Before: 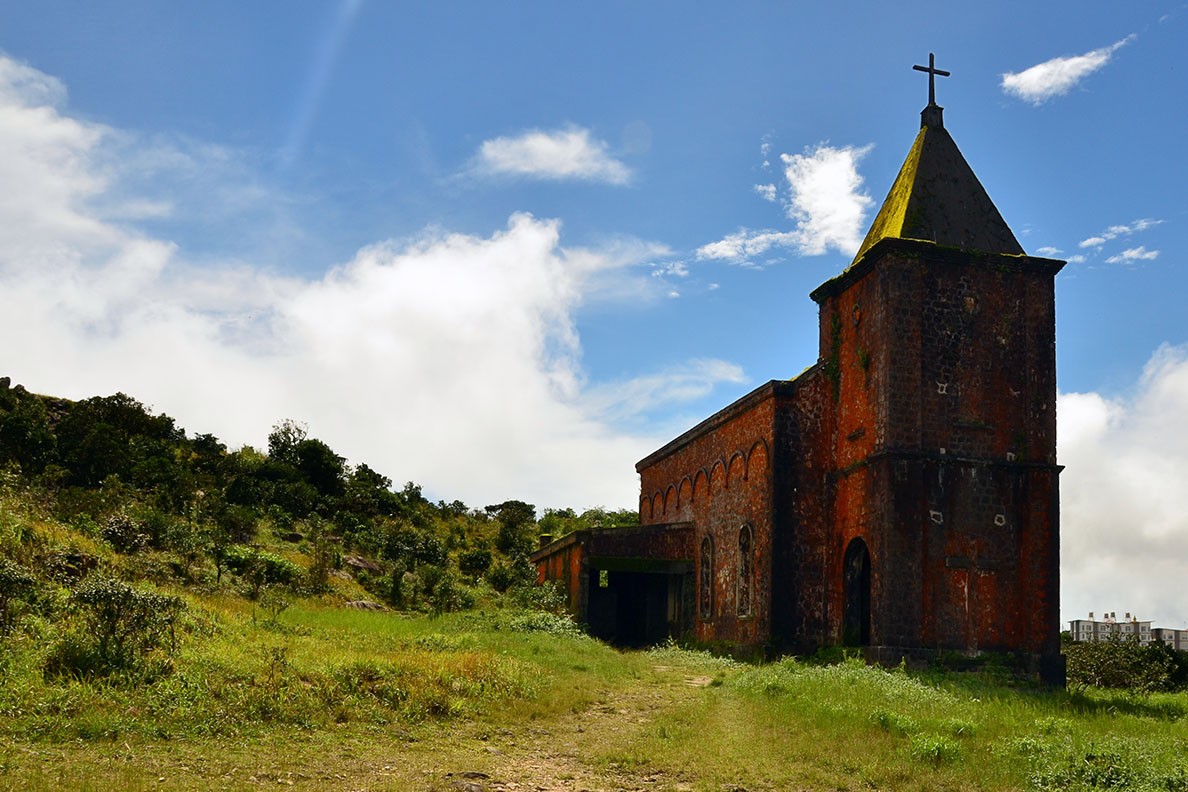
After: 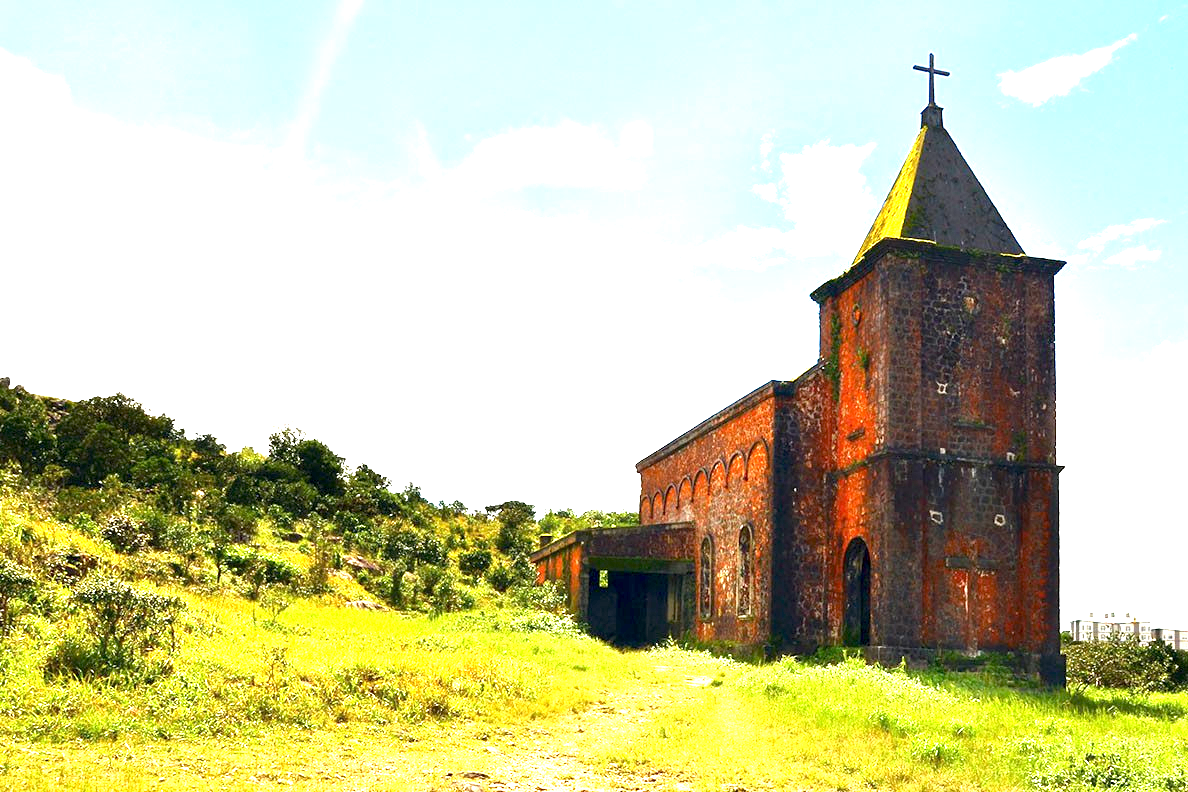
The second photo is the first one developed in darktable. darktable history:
exposure: black level correction 0.001, exposure 2.607 EV, compensate exposure bias true, compensate highlight preservation false
